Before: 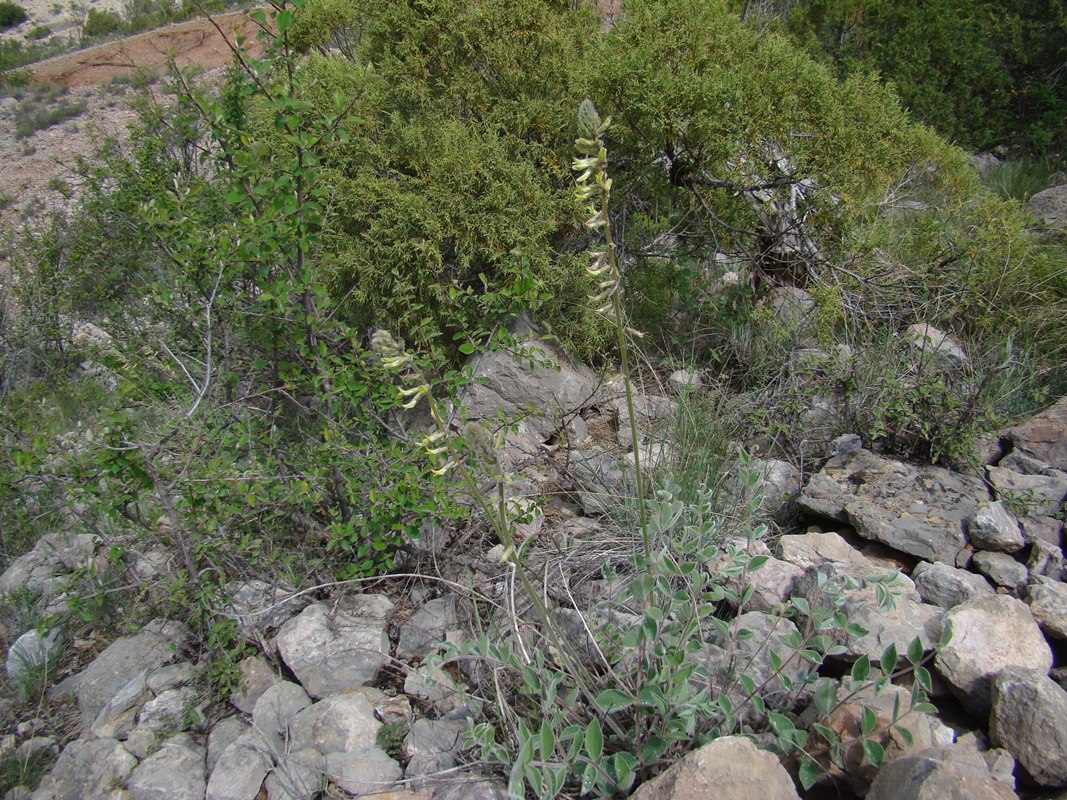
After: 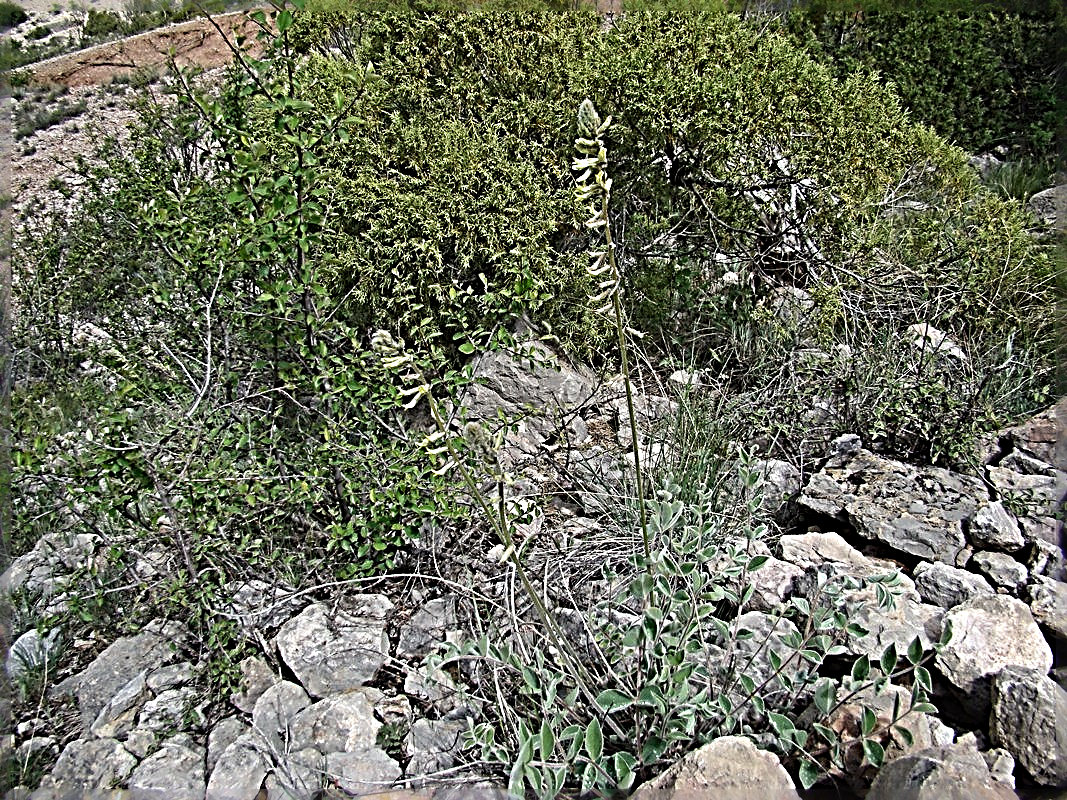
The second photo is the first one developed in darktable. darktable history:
sharpen: radius 4.001, amount 2
tone equalizer: -8 EV -0.417 EV, -7 EV -0.389 EV, -6 EV -0.333 EV, -5 EV -0.222 EV, -3 EV 0.222 EV, -2 EV 0.333 EV, -1 EV 0.389 EV, +0 EV 0.417 EV, edges refinement/feathering 500, mask exposure compensation -1.57 EV, preserve details no
